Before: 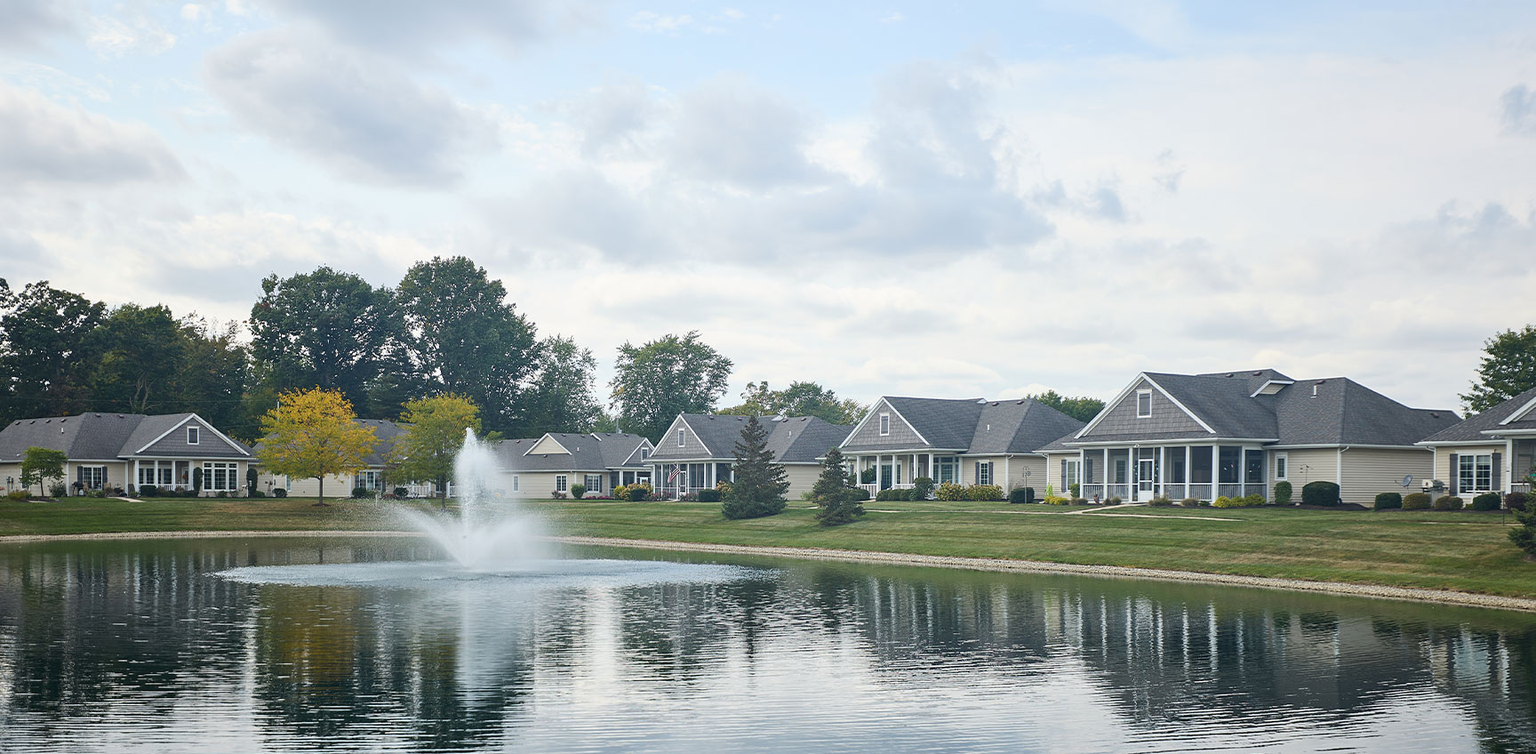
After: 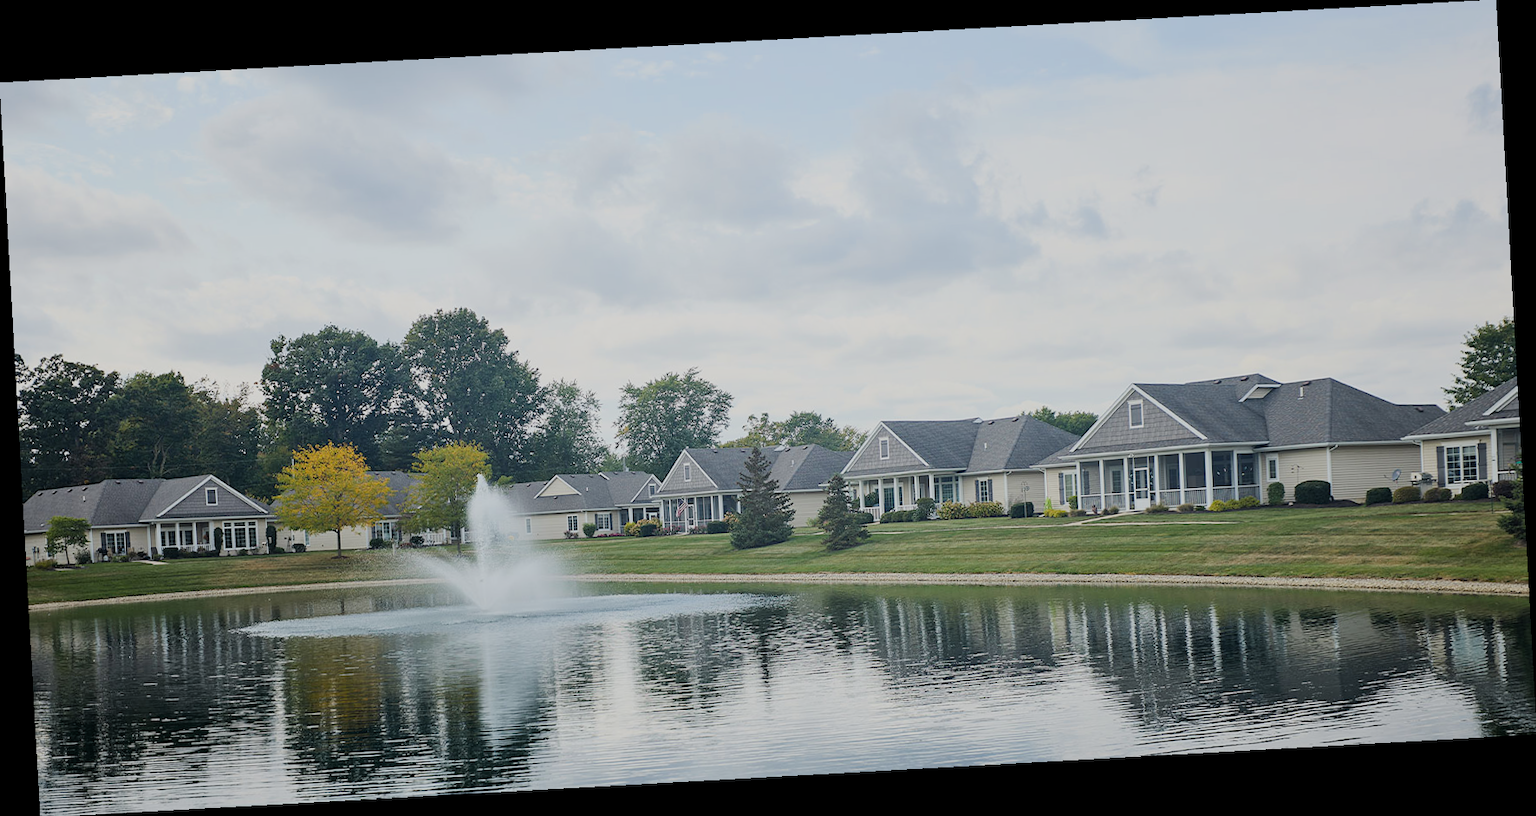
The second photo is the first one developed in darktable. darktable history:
filmic rgb: black relative exposure -7.65 EV, white relative exposure 4.56 EV, hardness 3.61
vibrance: on, module defaults
rotate and perspective: rotation -3.18°, automatic cropping off
